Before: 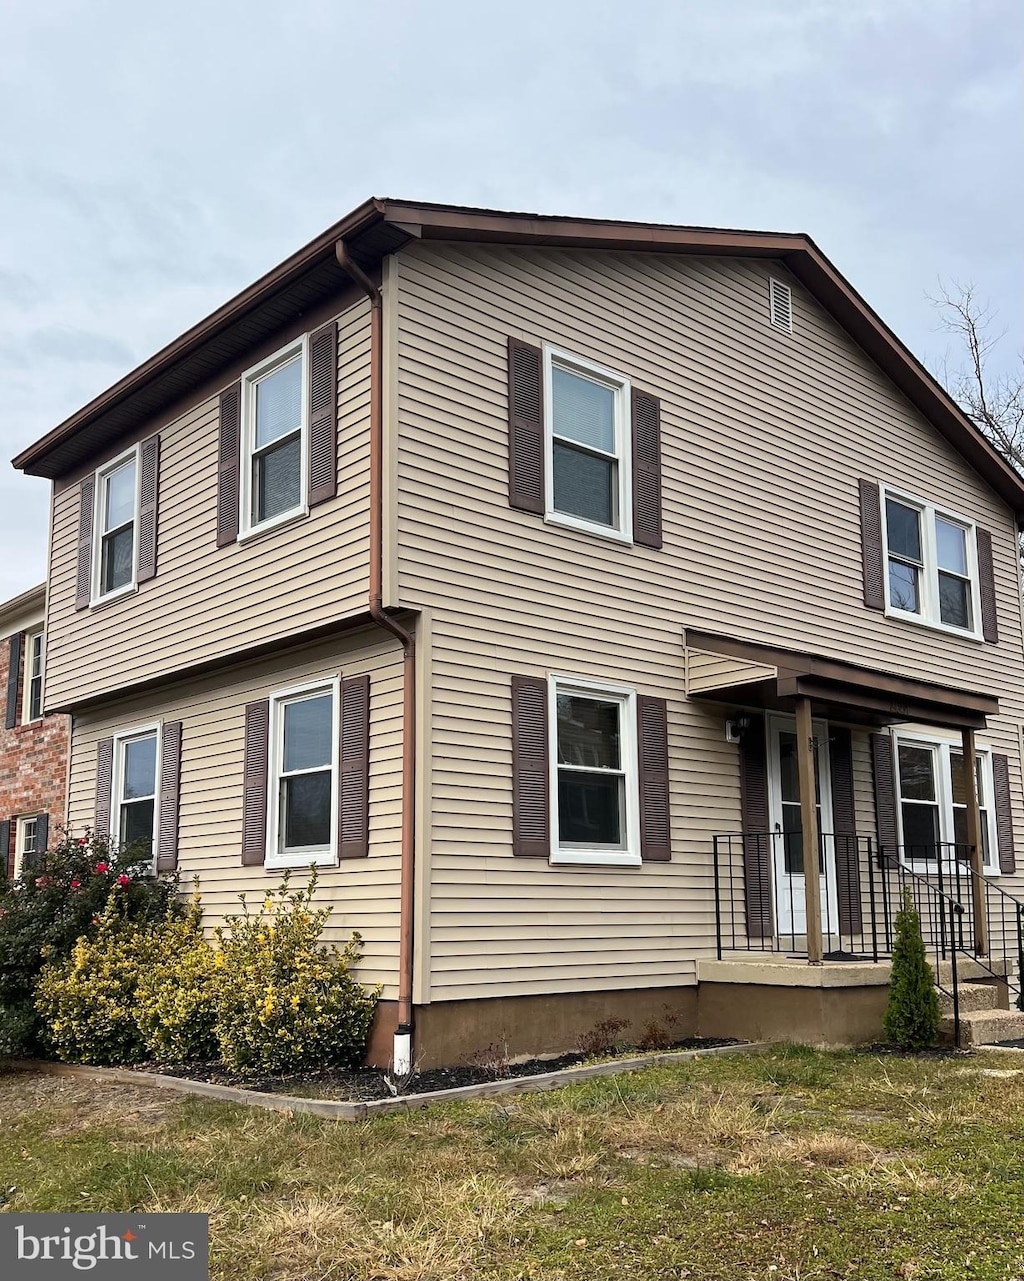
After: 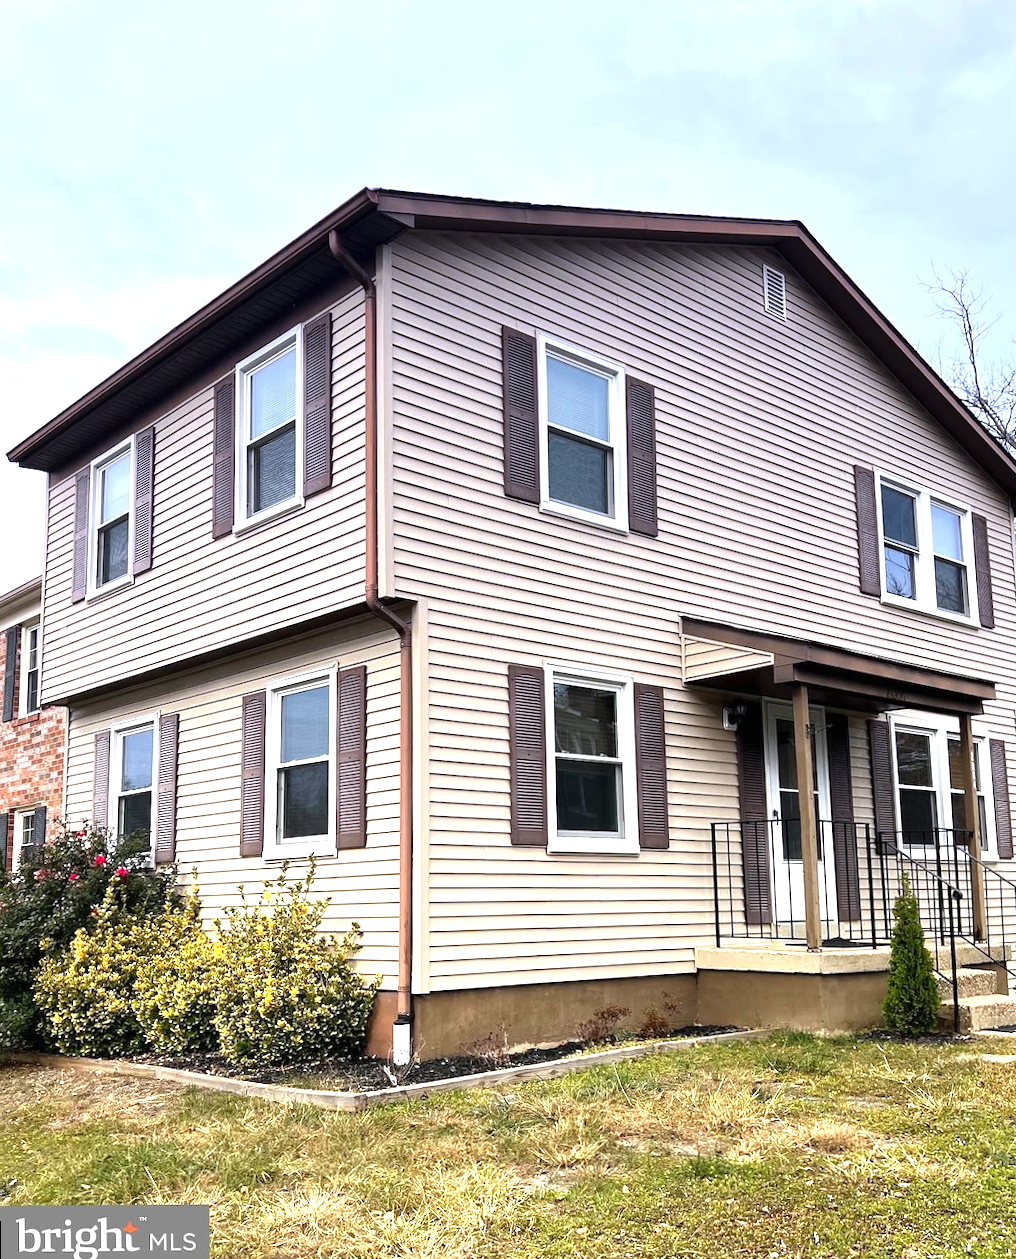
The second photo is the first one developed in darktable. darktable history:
rotate and perspective: rotation -0.45°, automatic cropping original format, crop left 0.008, crop right 0.992, crop top 0.012, crop bottom 0.988
graduated density: hue 238.83°, saturation 50%
levels: levels [0, 0.352, 0.703]
